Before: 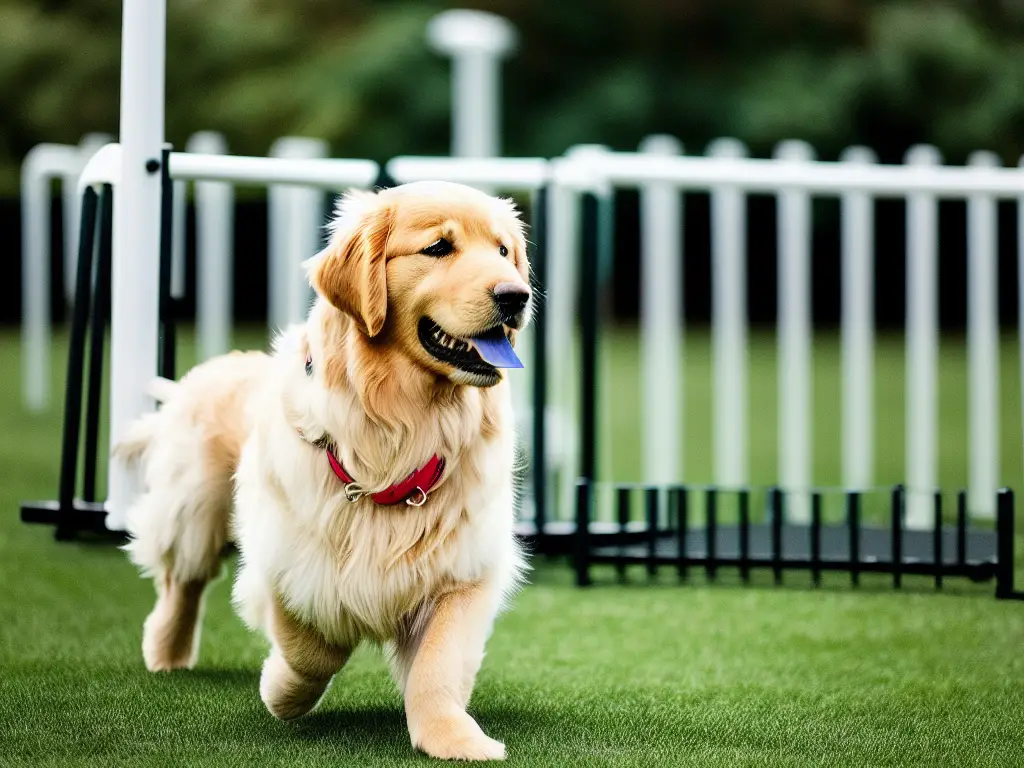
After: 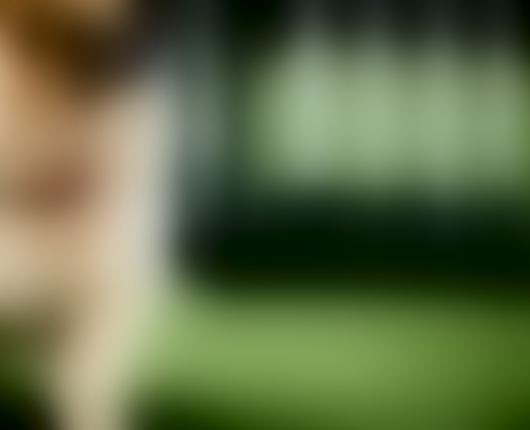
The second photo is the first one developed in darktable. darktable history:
crop: left 34.479%, top 38.822%, right 13.718%, bottom 5.172%
lowpass: radius 31.92, contrast 1.72, brightness -0.98, saturation 0.94
local contrast: highlights 100%, shadows 100%, detail 120%, midtone range 0.2
